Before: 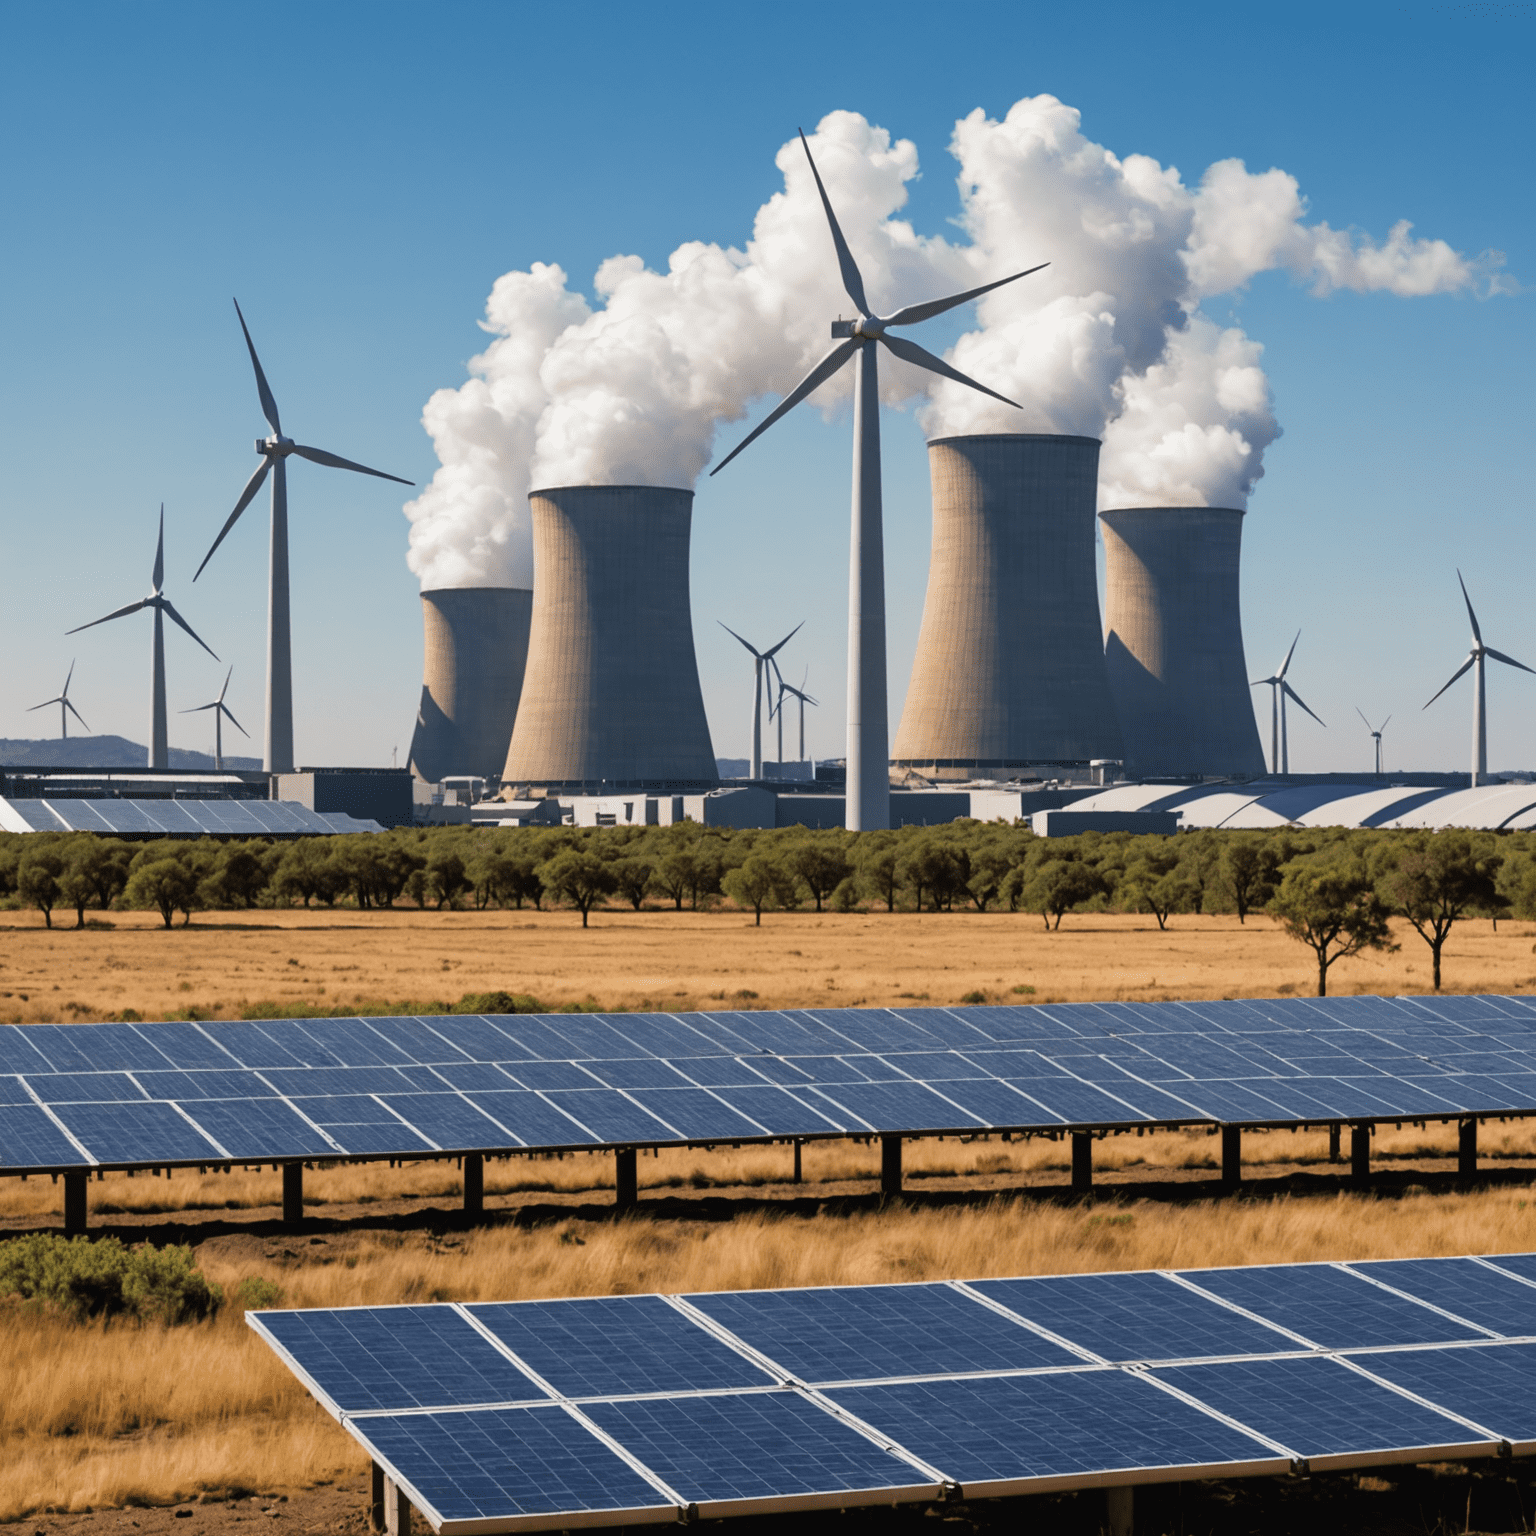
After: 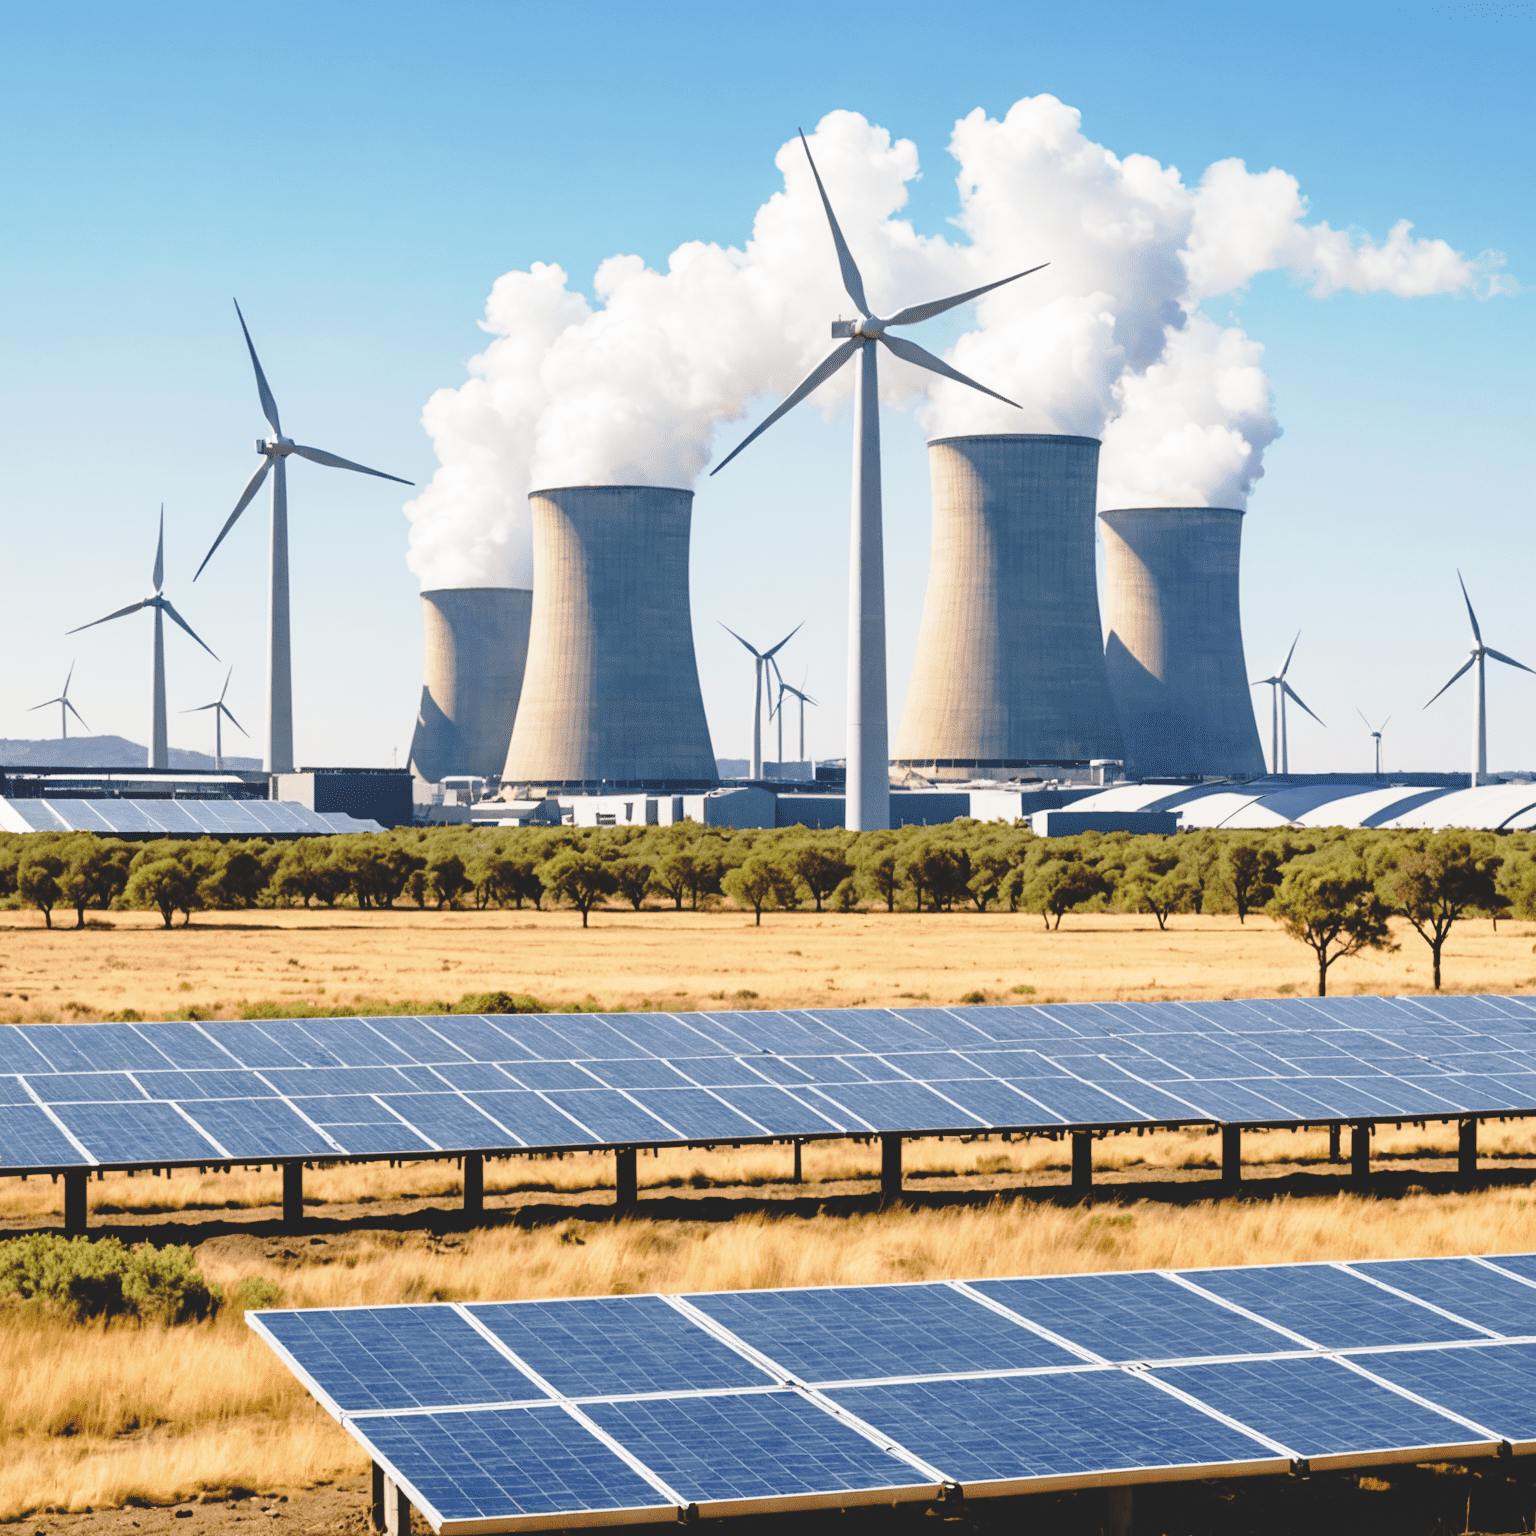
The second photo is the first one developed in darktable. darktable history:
base curve: curves: ch0 [(0, 0) (0.028, 0.03) (0.121, 0.232) (0.46, 0.748) (0.859, 0.968) (1, 1)], preserve colors none
tone curve: curves: ch0 [(0, 0) (0.003, 0.128) (0.011, 0.133) (0.025, 0.133) (0.044, 0.141) (0.069, 0.152) (0.1, 0.169) (0.136, 0.201) (0.177, 0.239) (0.224, 0.294) (0.277, 0.358) (0.335, 0.428) (0.399, 0.488) (0.468, 0.55) (0.543, 0.611) (0.623, 0.678) (0.709, 0.755) (0.801, 0.843) (0.898, 0.91) (1, 1)], preserve colors none
